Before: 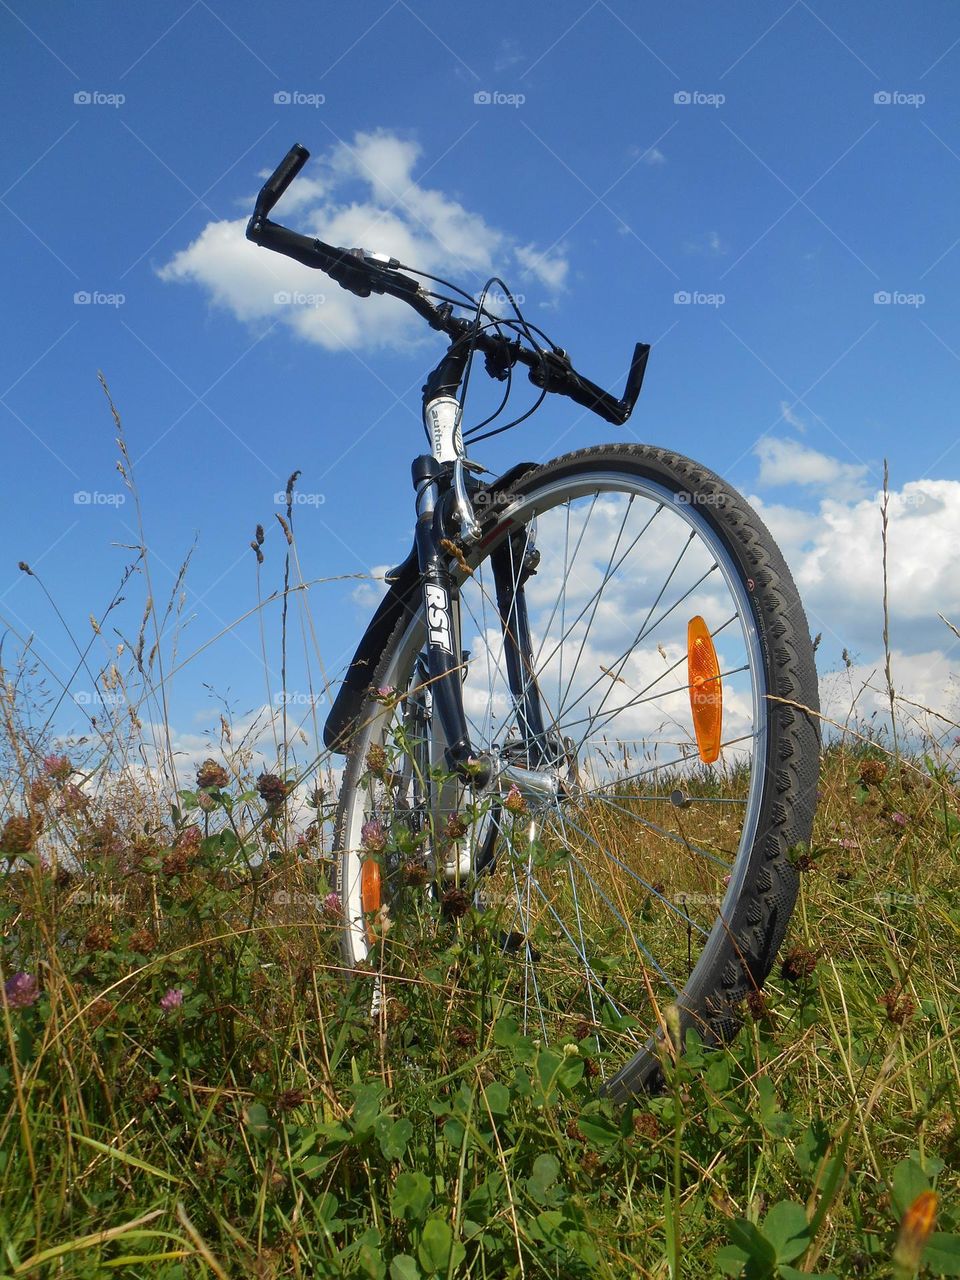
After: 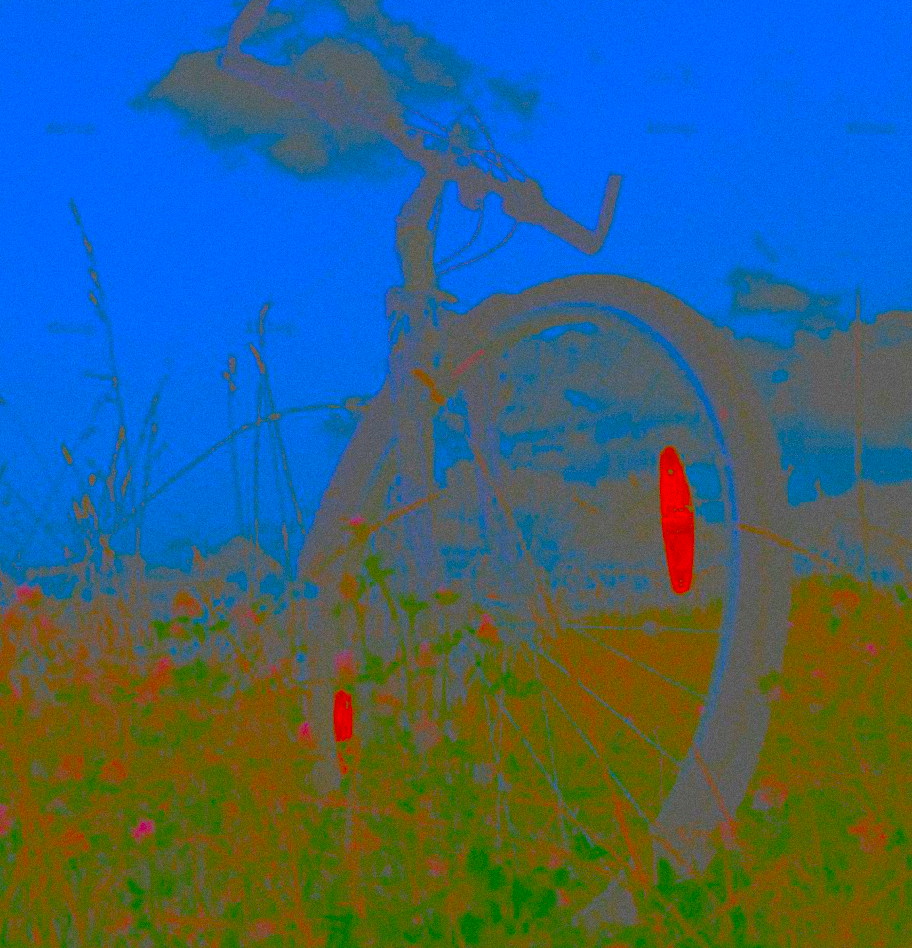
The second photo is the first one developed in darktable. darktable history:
contrast brightness saturation: contrast -0.99, brightness -0.17, saturation 0.75
tone equalizer: -8 EV -0.417 EV, -7 EV -0.389 EV, -6 EV -0.333 EV, -5 EV -0.222 EV, -3 EV 0.222 EV, -2 EV 0.333 EV, -1 EV 0.389 EV, +0 EV 0.417 EV, edges refinement/feathering 500, mask exposure compensation -1.57 EV, preserve details no
crop and rotate: left 2.991%, top 13.302%, right 1.981%, bottom 12.636%
exposure: exposure 0.935 EV, compensate highlight preservation false
grain: on, module defaults
